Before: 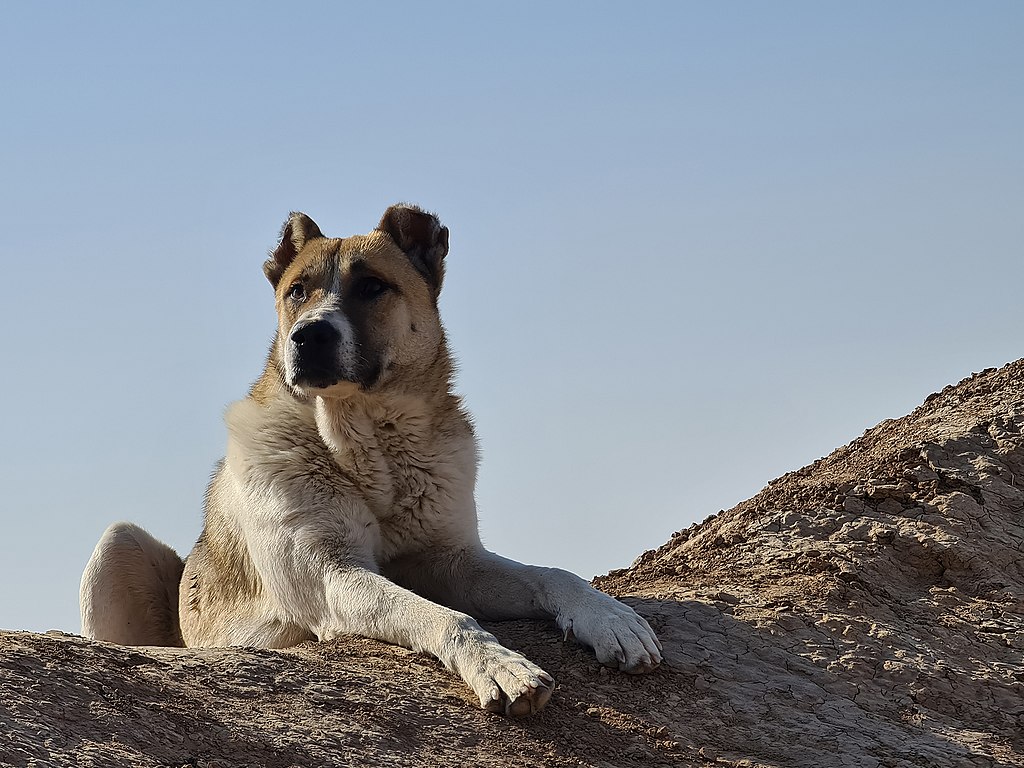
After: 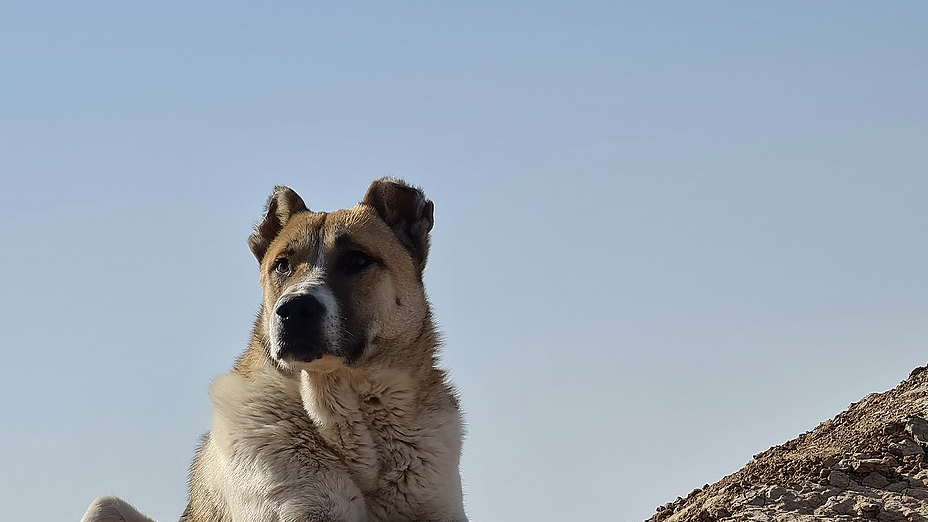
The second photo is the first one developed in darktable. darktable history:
crop: left 1.509%, top 3.452%, right 7.696%, bottom 28.452%
contrast brightness saturation: saturation -0.05
